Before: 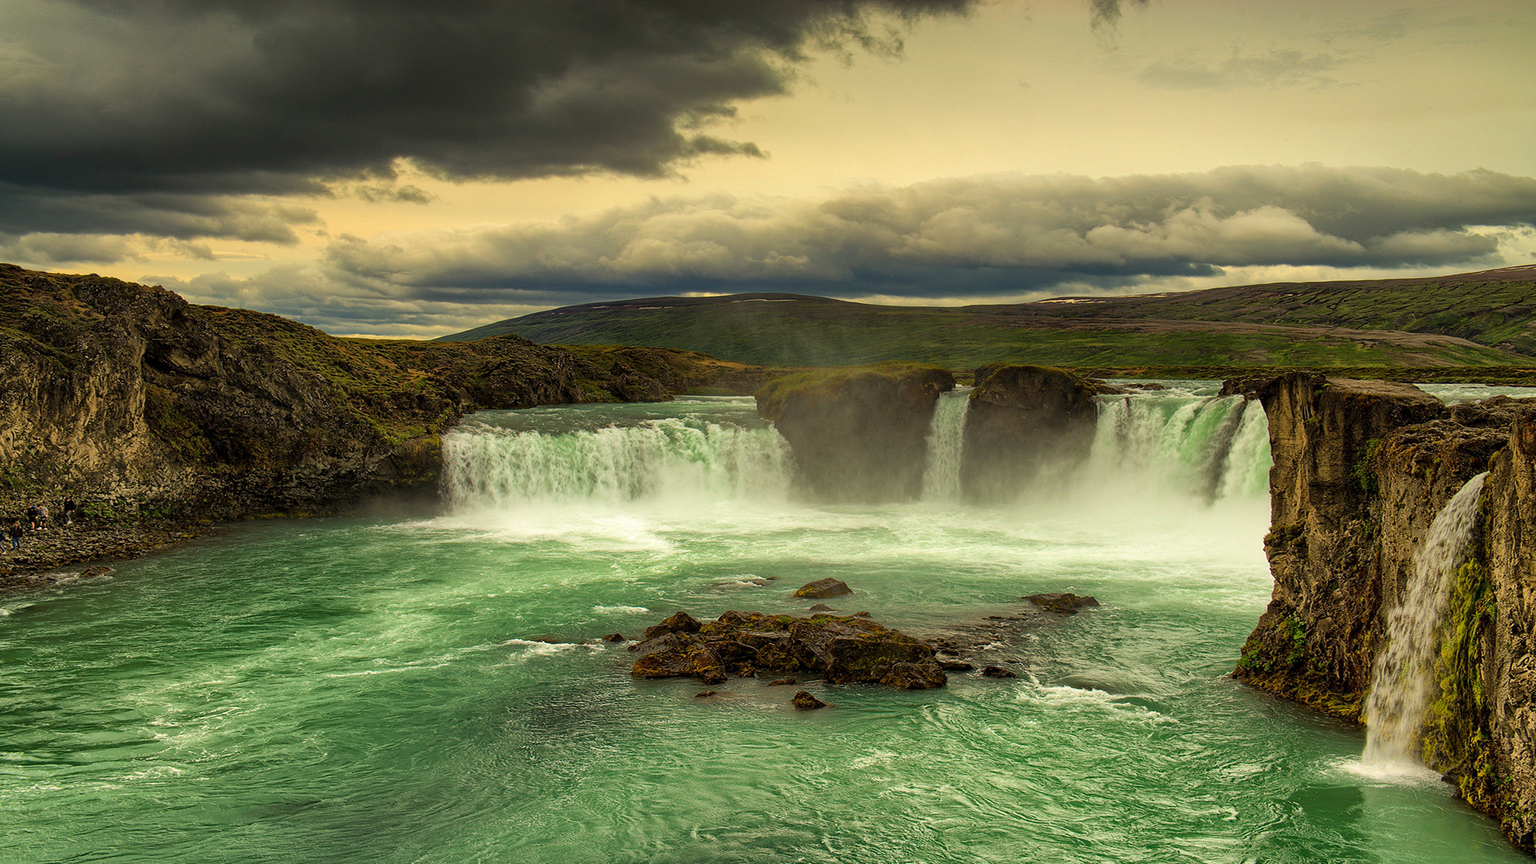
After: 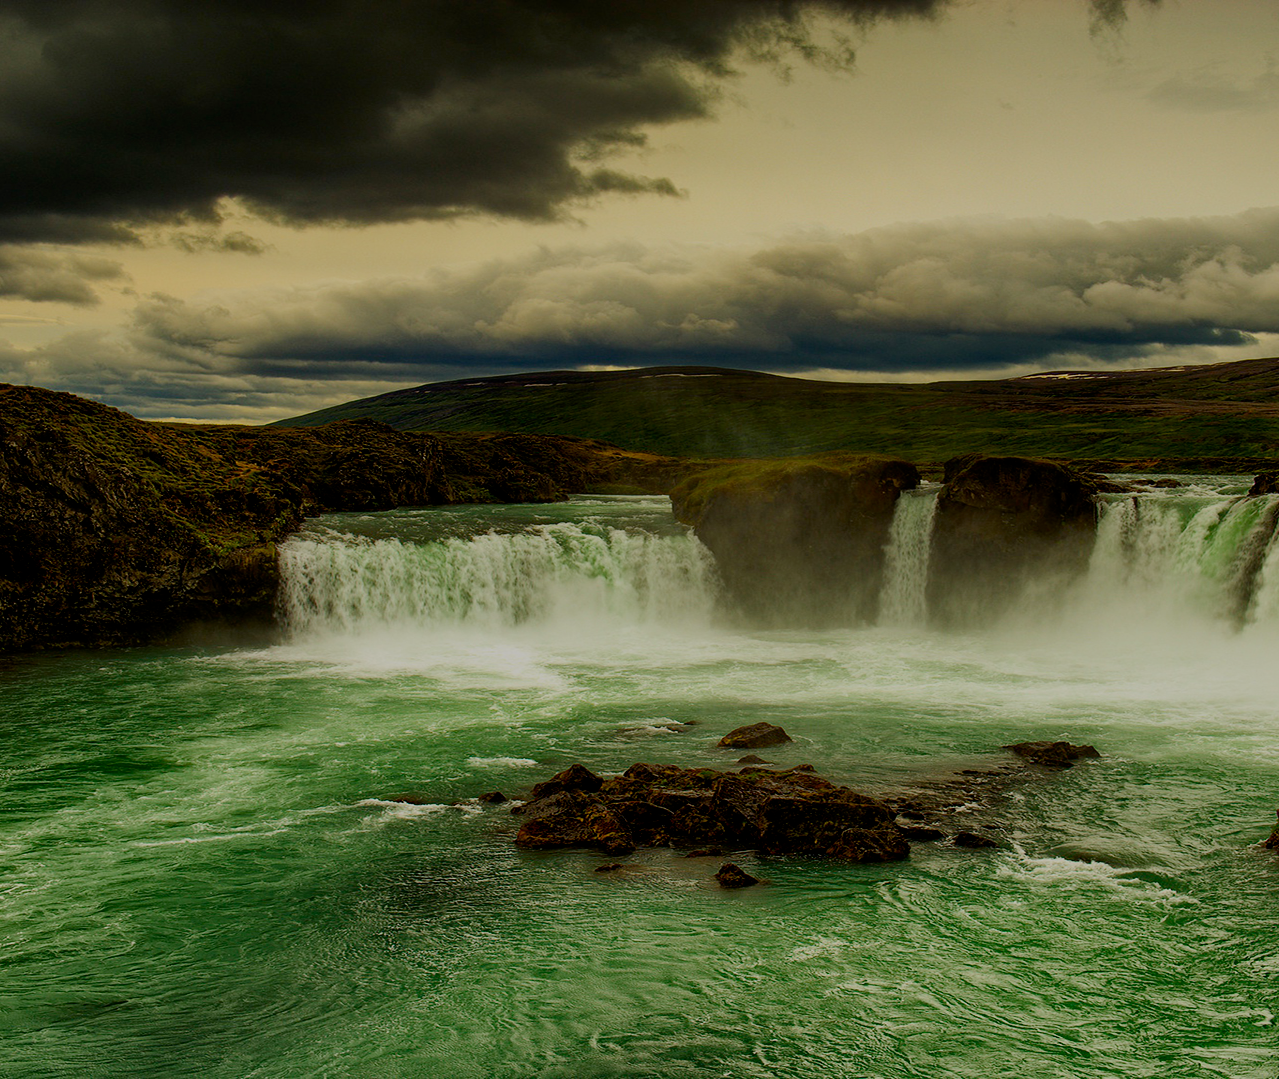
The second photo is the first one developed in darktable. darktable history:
contrast brightness saturation: contrast 0.15, brightness -0.01, saturation 0.1
crop and rotate: left 14.292%, right 19.041%
filmic rgb: middle gray luminance 30%, black relative exposure -9 EV, white relative exposure 7 EV, threshold 6 EV, target black luminance 0%, hardness 2.94, latitude 2.04%, contrast 0.963, highlights saturation mix 5%, shadows ↔ highlights balance 12.16%, add noise in highlights 0, preserve chrominance no, color science v3 (2019), use custom middle-gray values true, iterations of high-quality reconstruction 0, contrast in highlights soft, enable highlight reconstruction true
